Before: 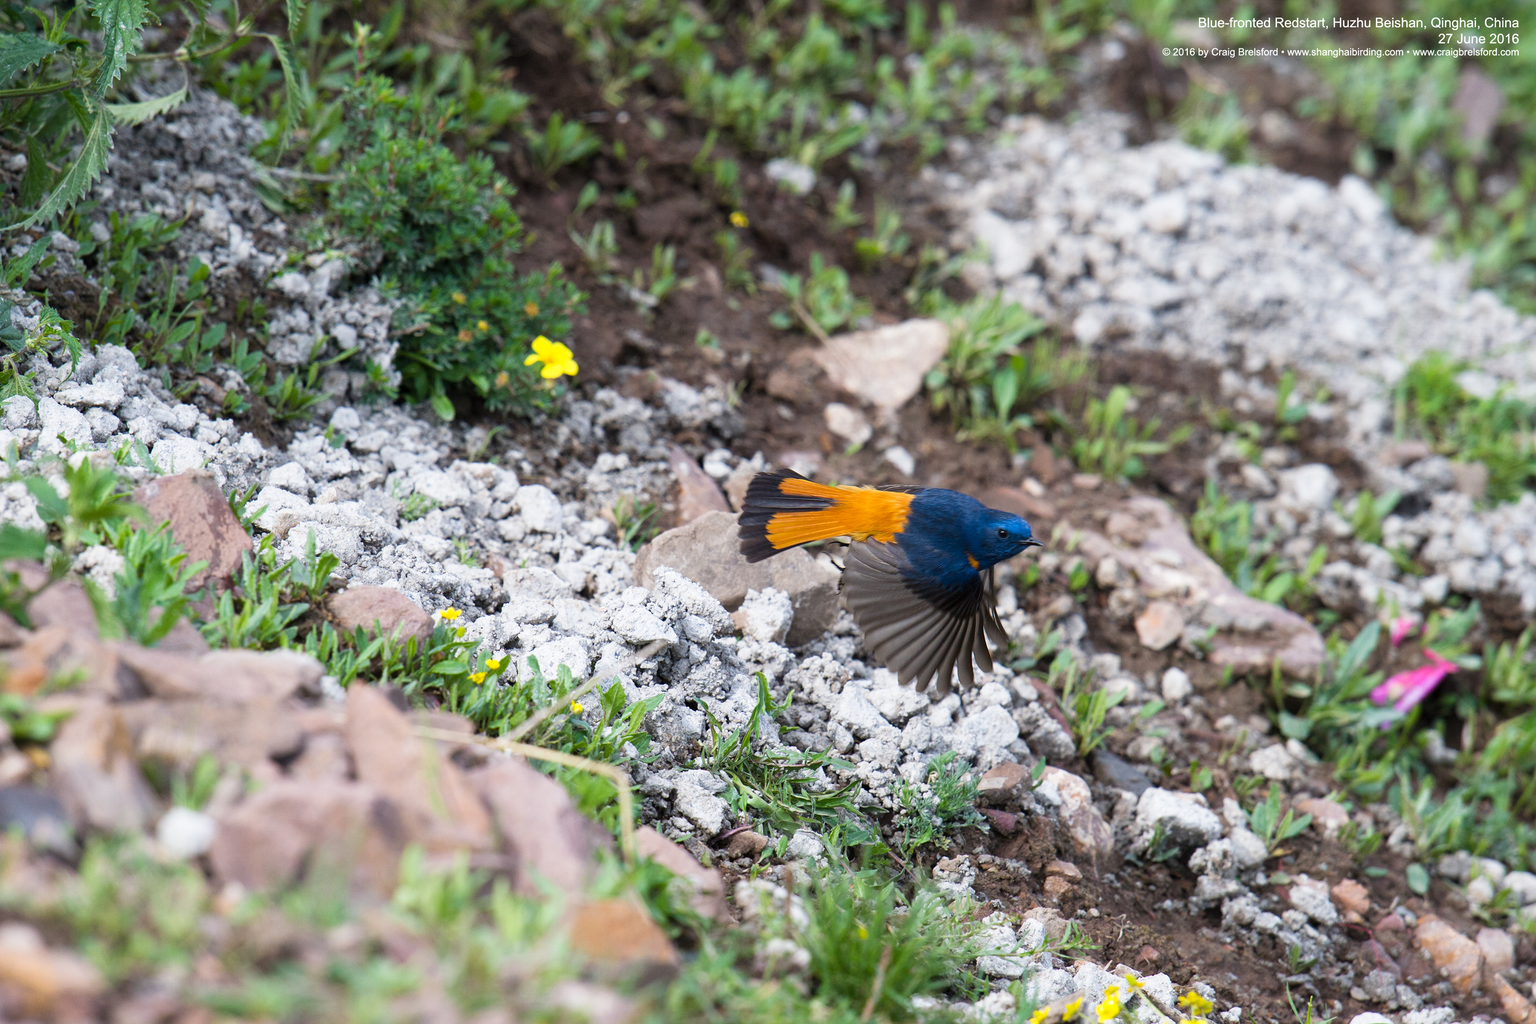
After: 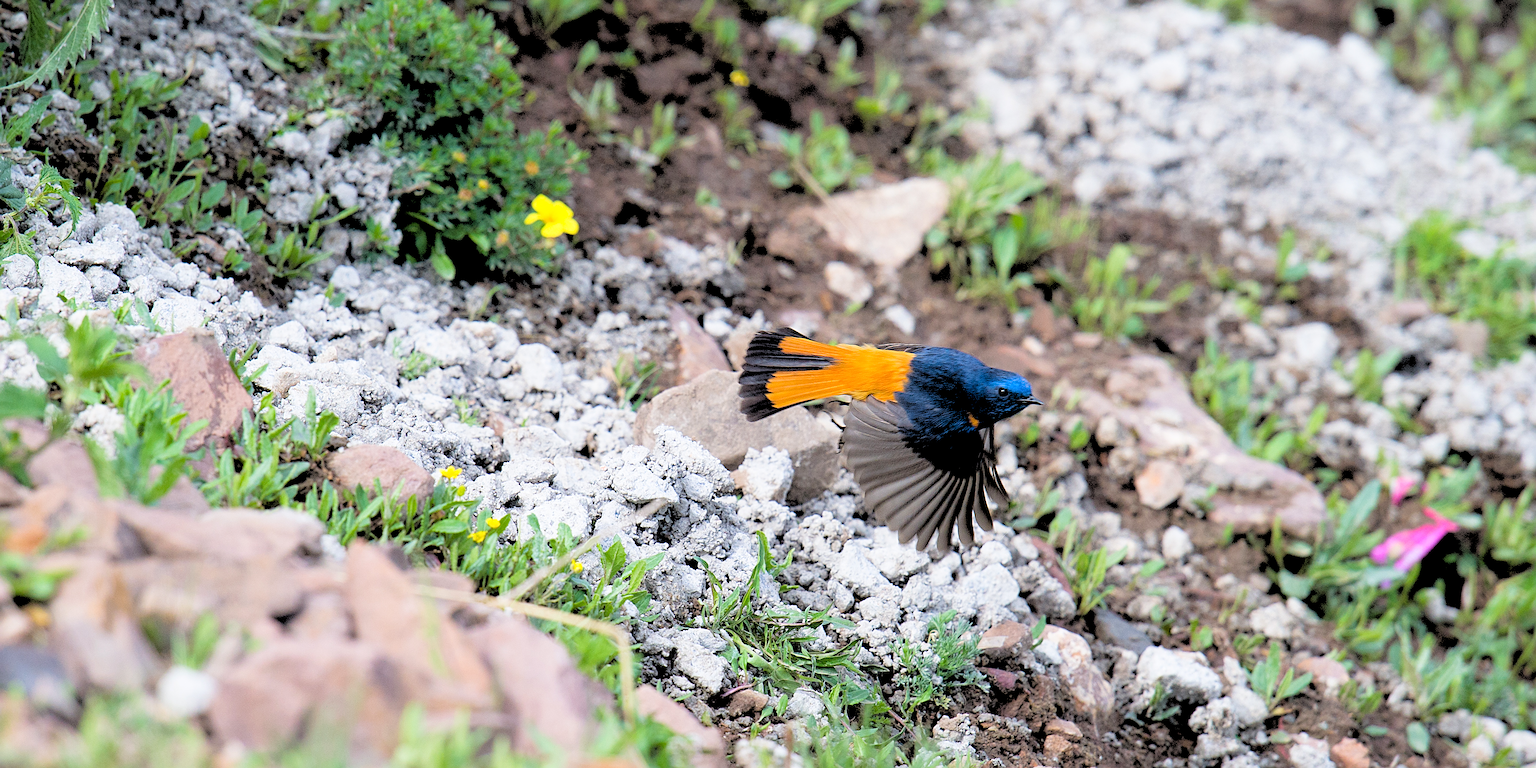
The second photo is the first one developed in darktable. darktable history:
sharpen: on, module defaults
rgb levels: levels [[0.027, 0.429, 0.996], [0, 0.5, 1], [0, 0.5, 1]]
crop: top 13.819%, bottom 11.169%
